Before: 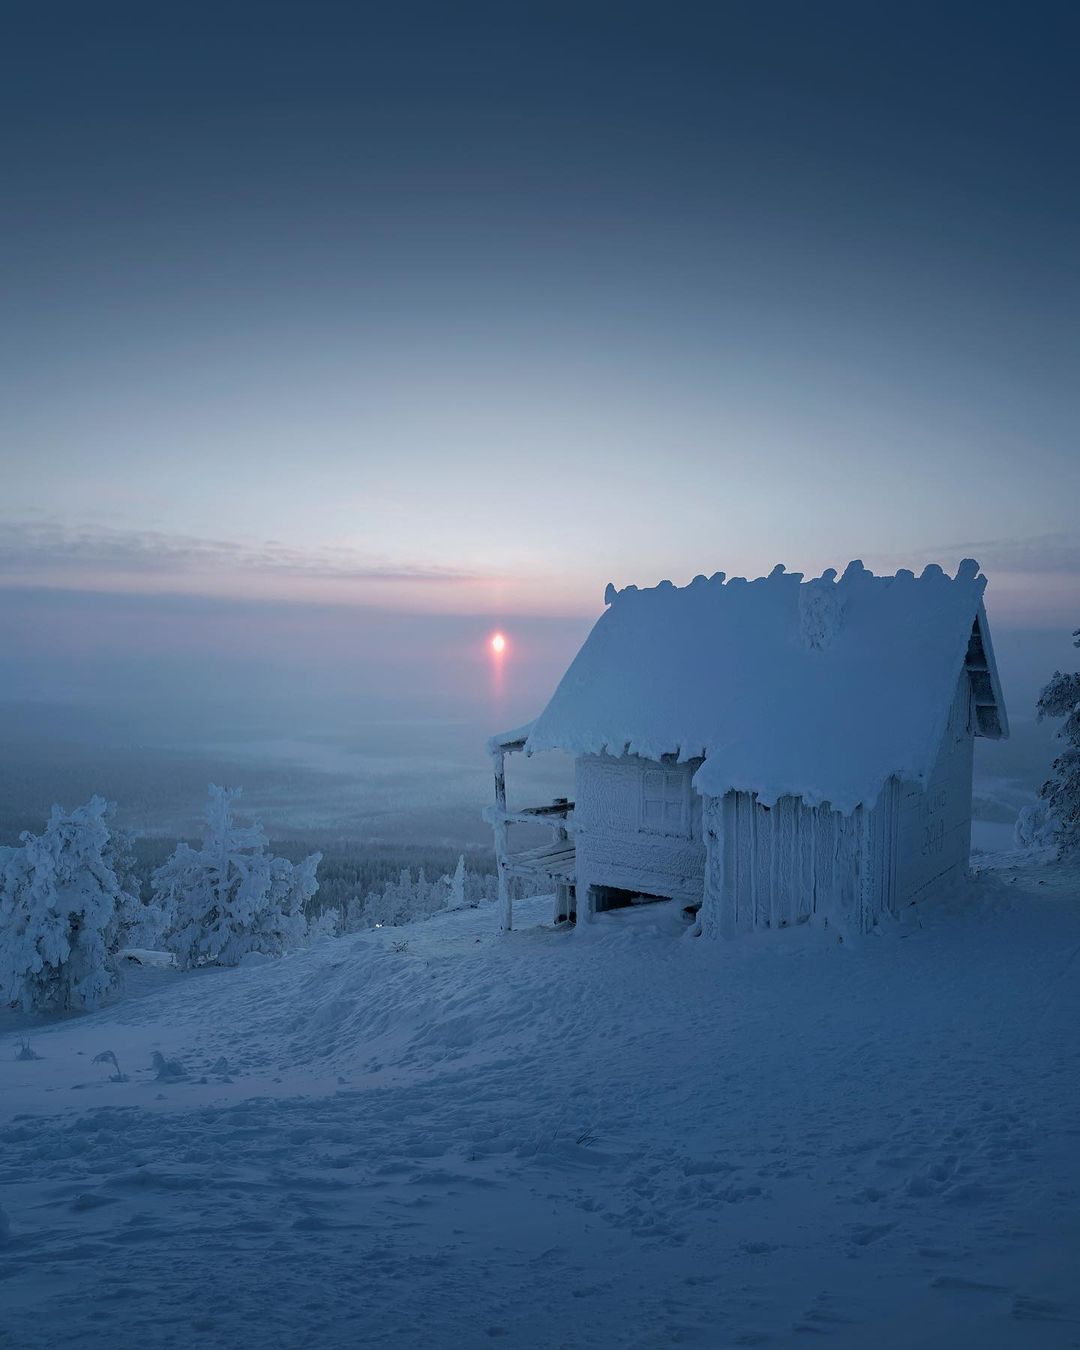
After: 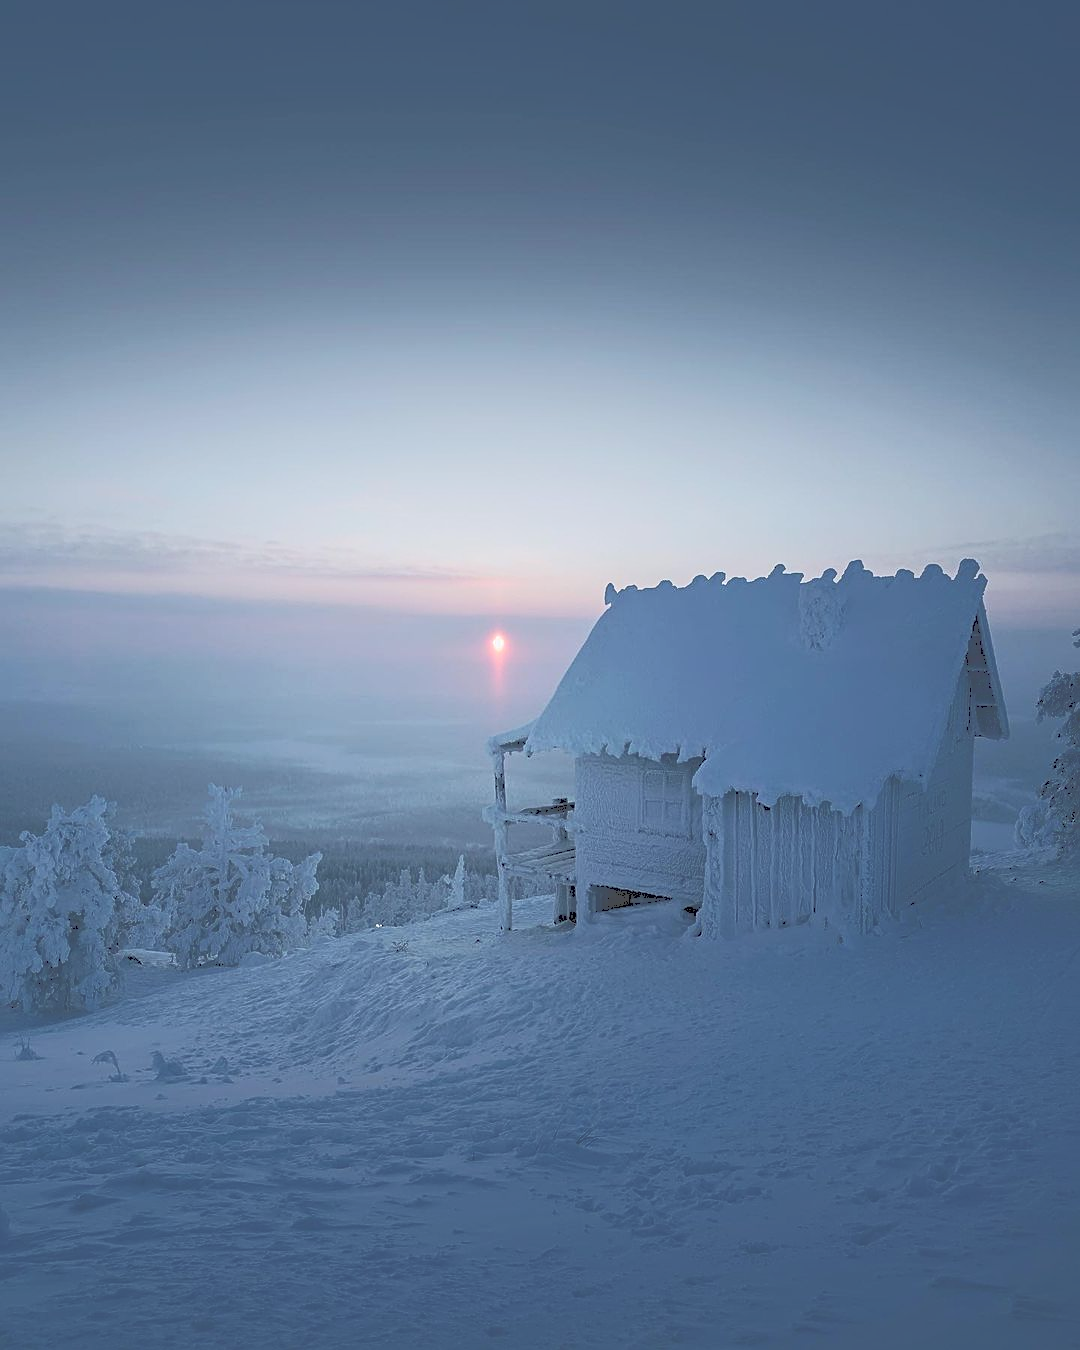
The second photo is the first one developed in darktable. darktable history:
sharpen: amount 0.491
color correction: highlights b* -0.036, saturation 0.976
contrast brightness saturation: saturation -0.054
tone curve: curves: ch0 [(0, 0) (0.003, 0.301) (0.011, 0.302) (0.025, 0.307) (0.044, 0.313) (0.069, 0.316) (0.1, 0.322) (0.136, 0.325) (0.177, 0.341) (0.224, 0.358) (0.277, 0.386) (0.335, 0.429) (0.399, 0.486) (0.468, 0.556) (0.543, 0.644) (0.623, 0.728) (0.709, 0.796) (0.801, 0.854) (0.898, 0.908) (1, 1)], color space Lab, independent channels, preserve colors none
